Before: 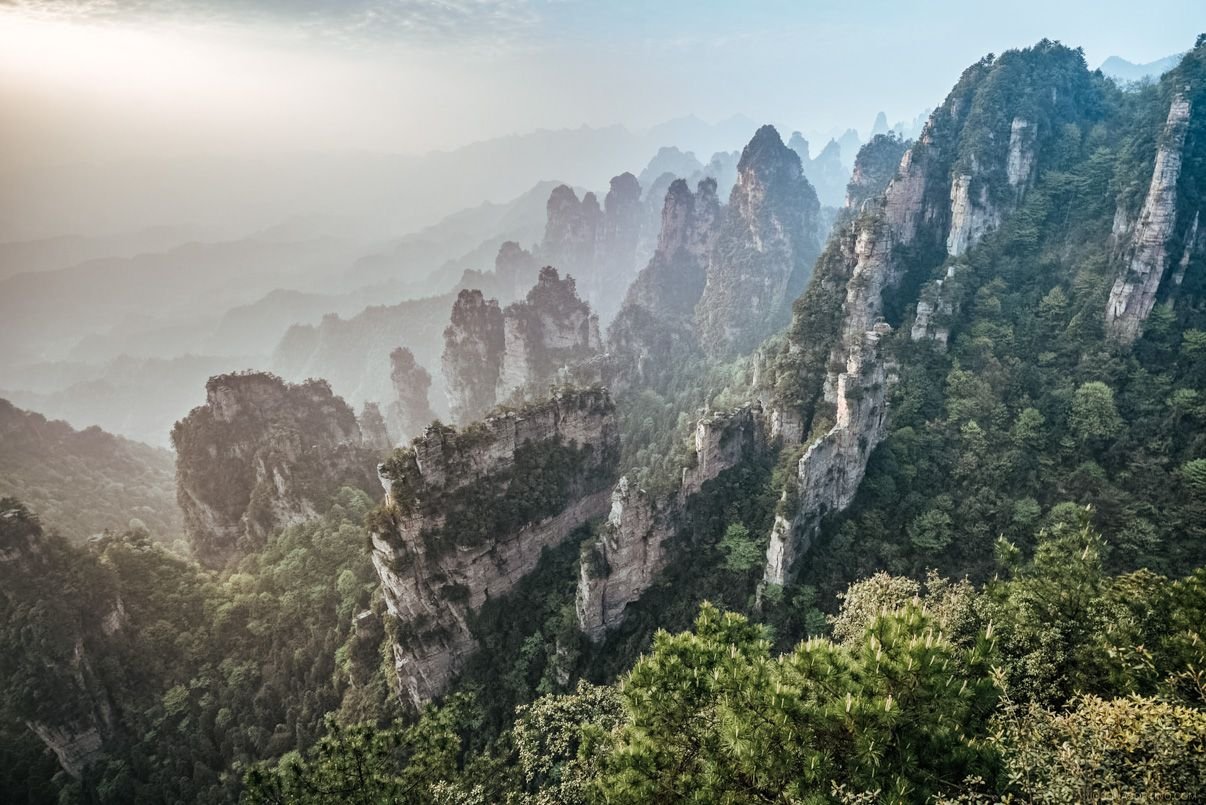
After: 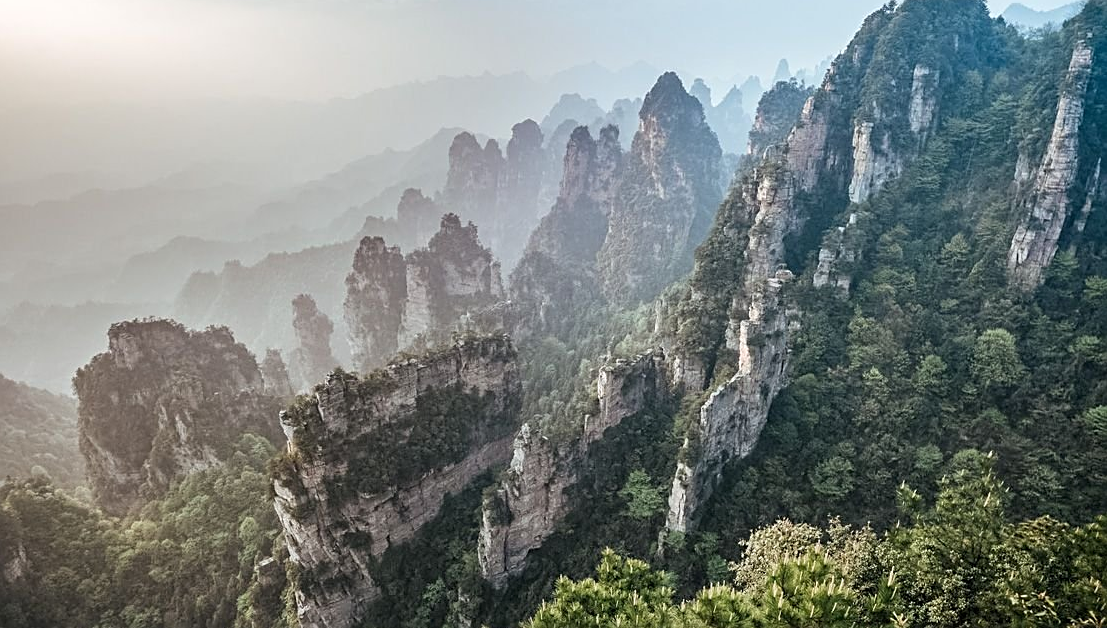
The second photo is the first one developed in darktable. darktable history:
crop: left 8.202%, top 6.625%, bottom 15.351%
sharpen: on, module defaults
